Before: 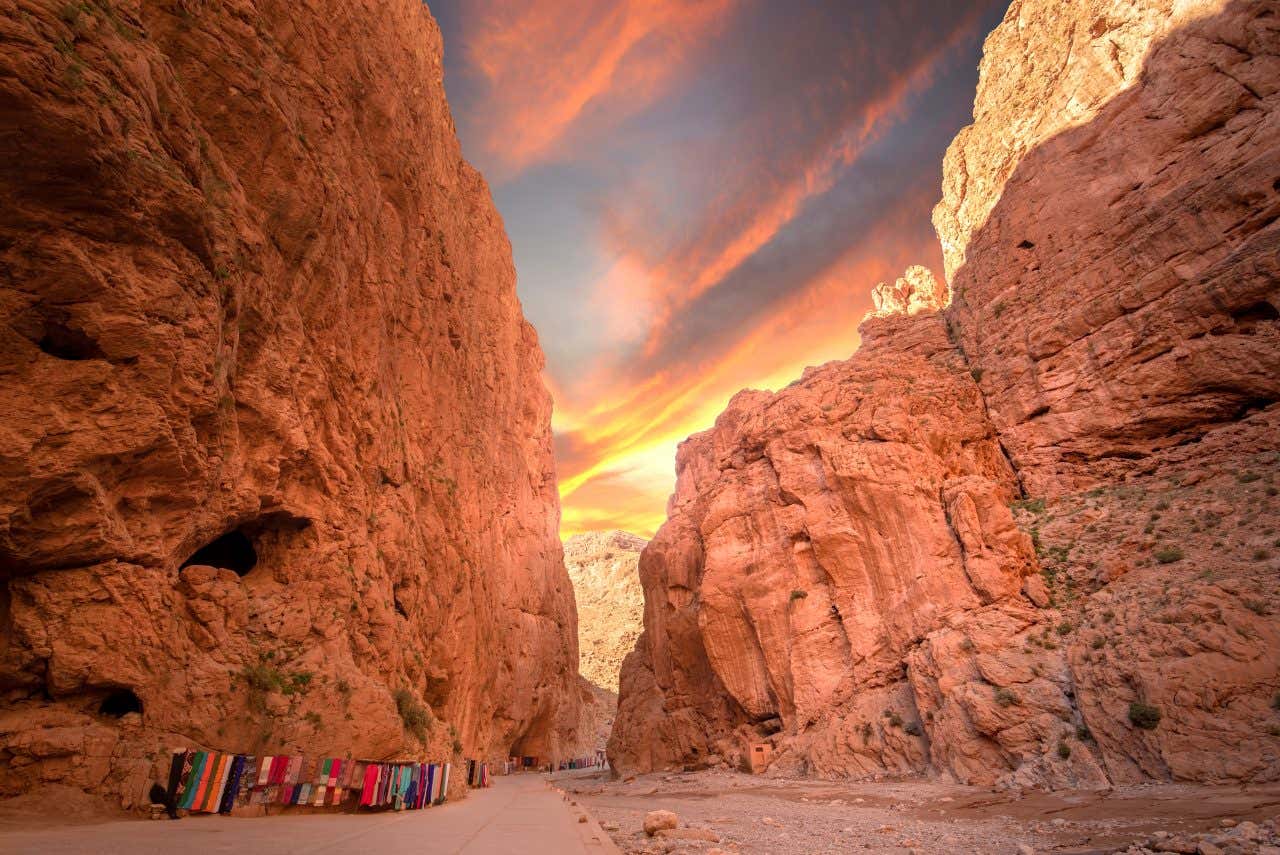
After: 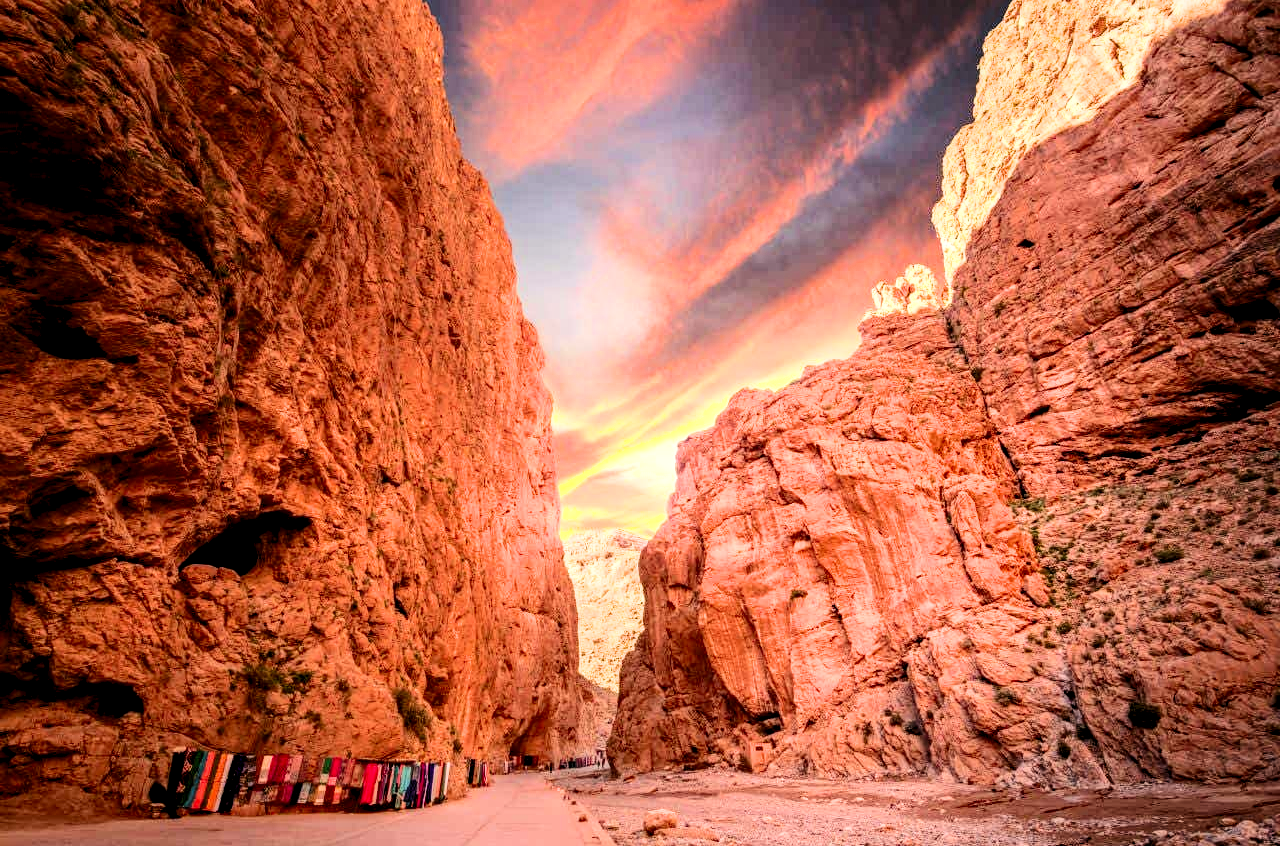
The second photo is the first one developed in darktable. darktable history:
filmic rgb: black relative exposure -5.09 EV, white relative exposure 3.97 EV, hardness 2.88, contrast 1.391, highlights saturation mix -28.84%, color science v6 (2022)
local contrast: on, module defaults
contrast brightness saturation: contrast 0.197, brightness -0.107, saturation 0.102
exposure: black level correction 0, exposure 0.691 EV, compensate highlight preservation false
crop: top 0.171%, bottom 0.162%
haze removal: adaptive false
